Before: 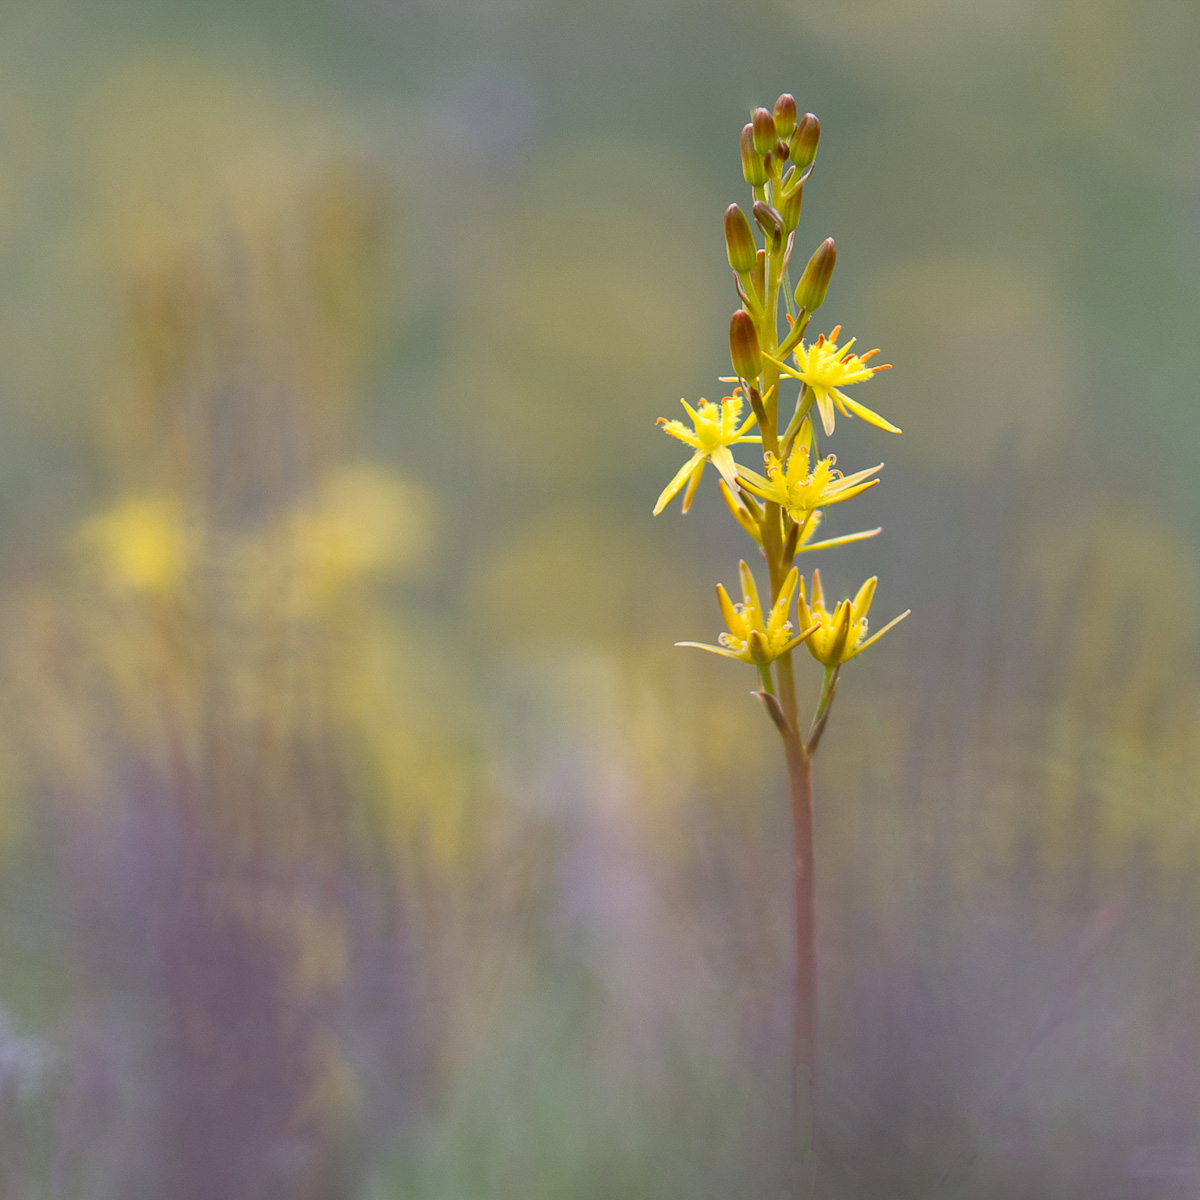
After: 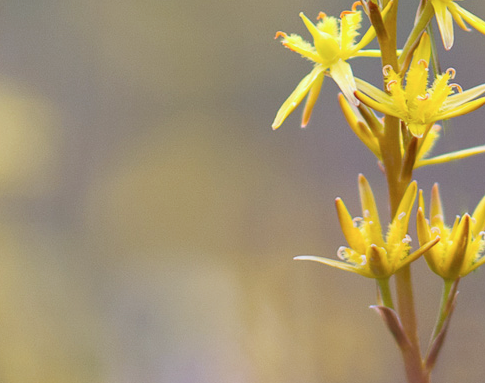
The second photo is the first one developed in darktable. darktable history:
exposure: compensate highlight preservation false
color calibration: illuminant custom, x 0.368, y 0.373, temperature 4330.32 K
rgb levels: mode RGB, independent channels, levels [[0, 0.474, 1], [0, 0.5, 1], [0, 0.5, 1]]
crop: left 31.751%, top 32.172%, right 27.8%, bottom 35.83%
